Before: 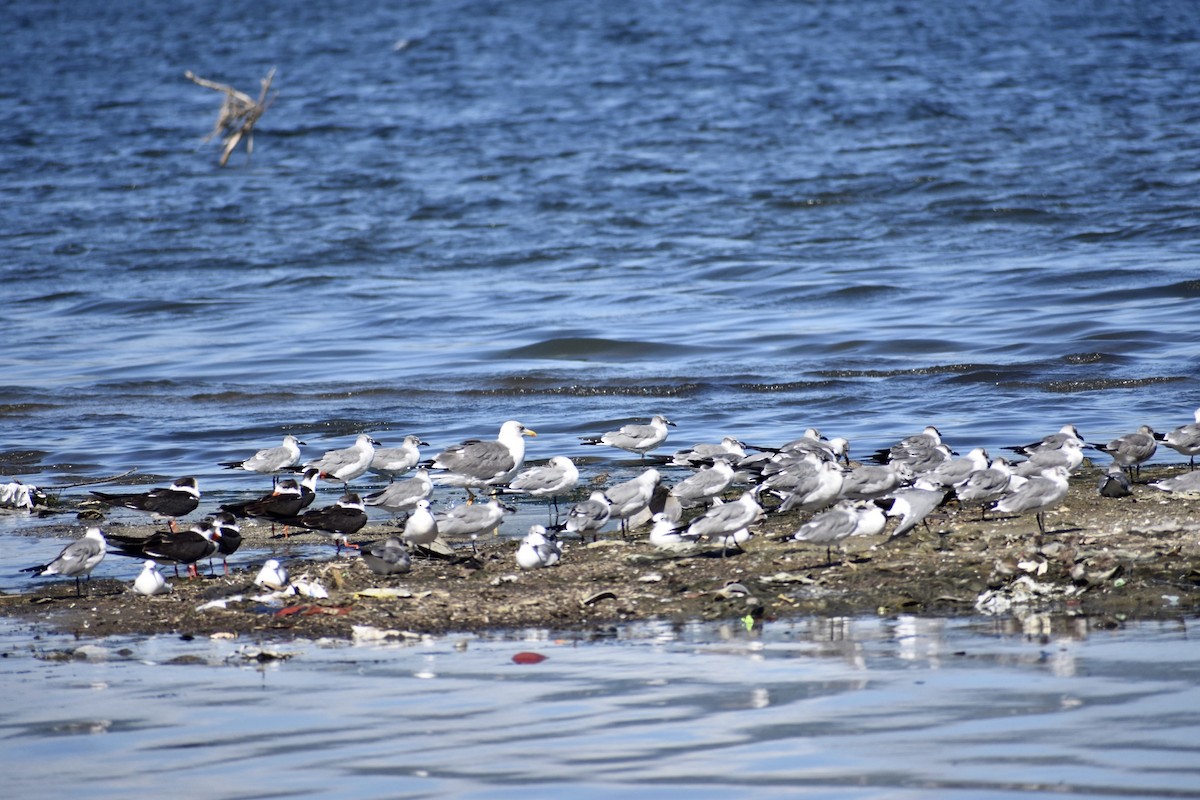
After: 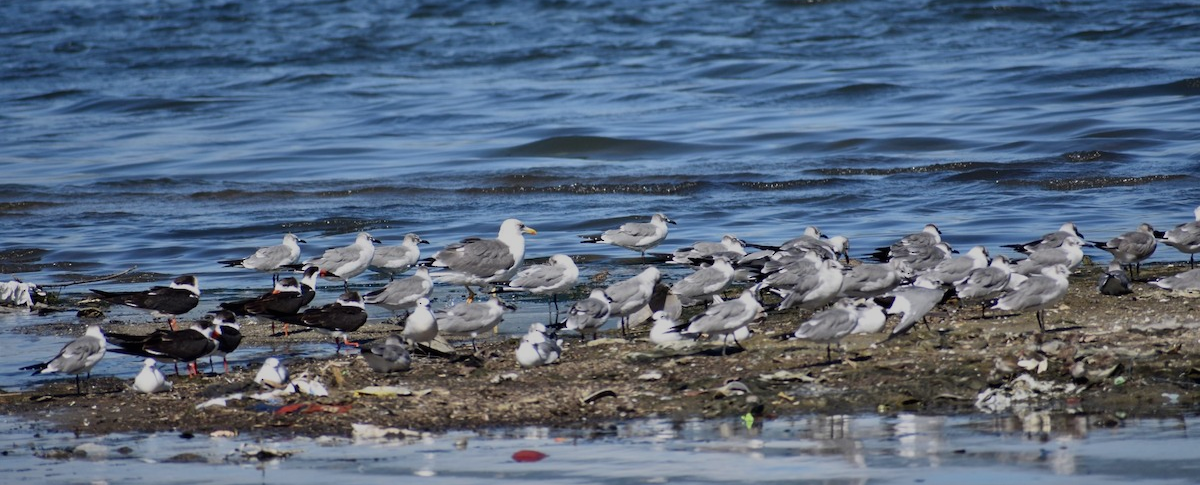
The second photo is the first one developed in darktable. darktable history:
crop and rotate: top 25.357%, bottom 13.942%
exposure: black level correction 0, exposure -0.721 EV, compensate highlight preservation false
